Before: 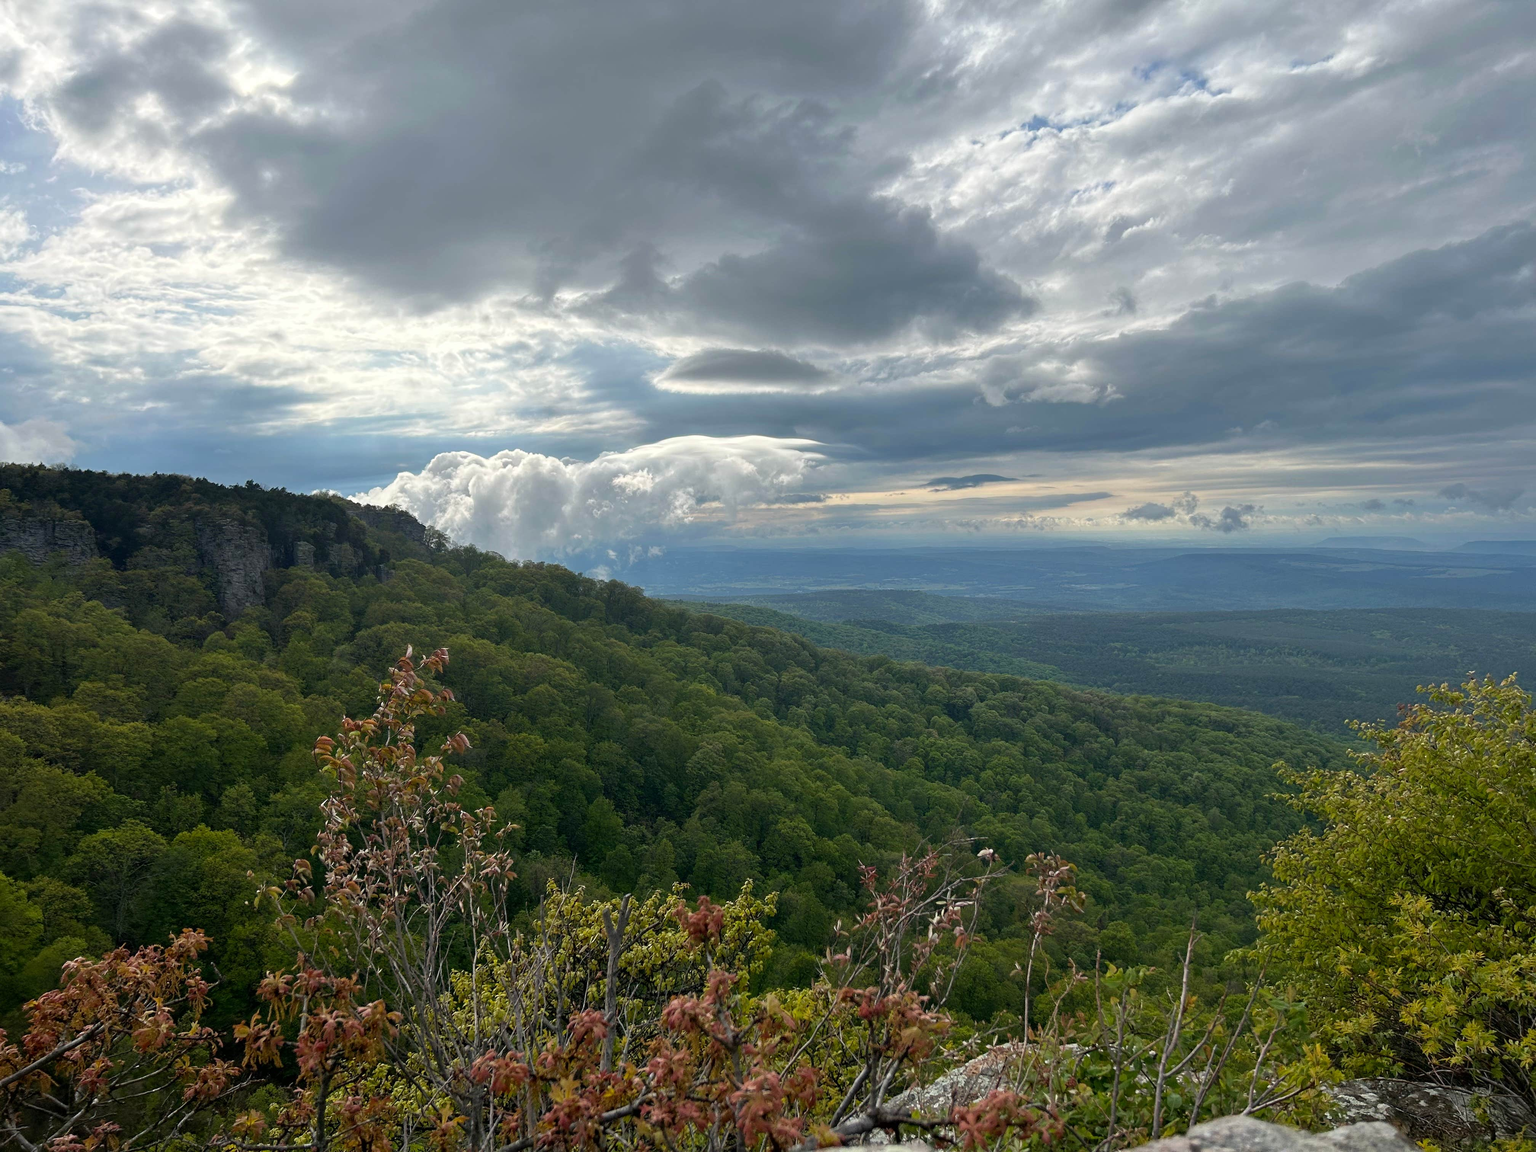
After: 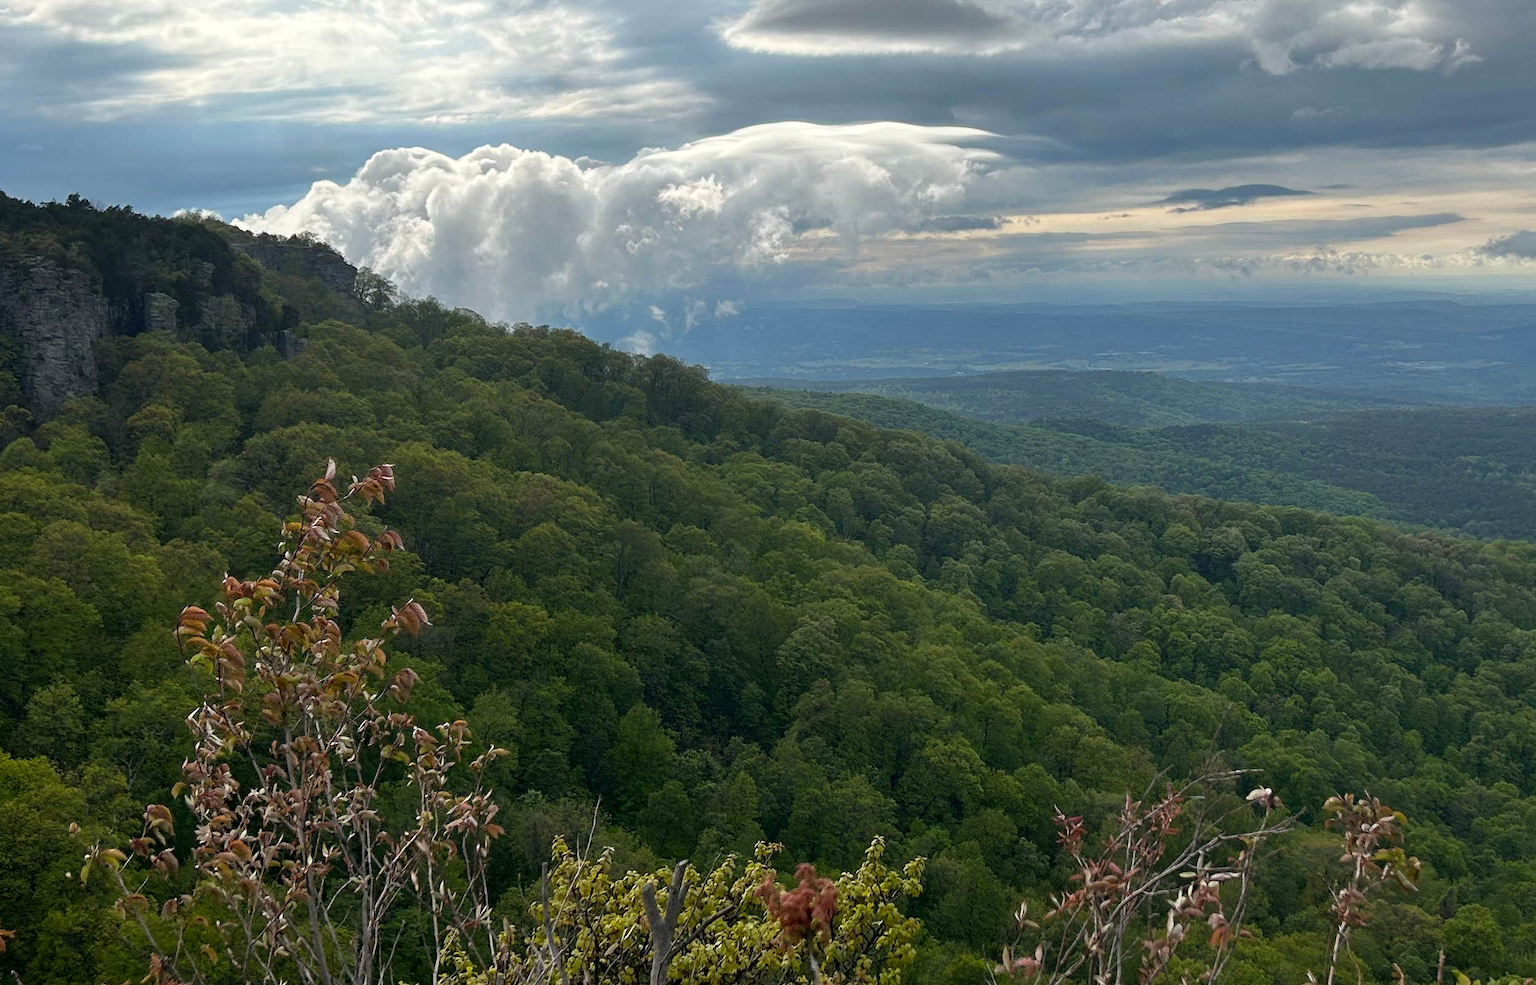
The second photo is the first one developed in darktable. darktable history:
white balance: emerald 1
crop: left 13.312%, top 31.28%, right 24.627%, bottom 15.582%
